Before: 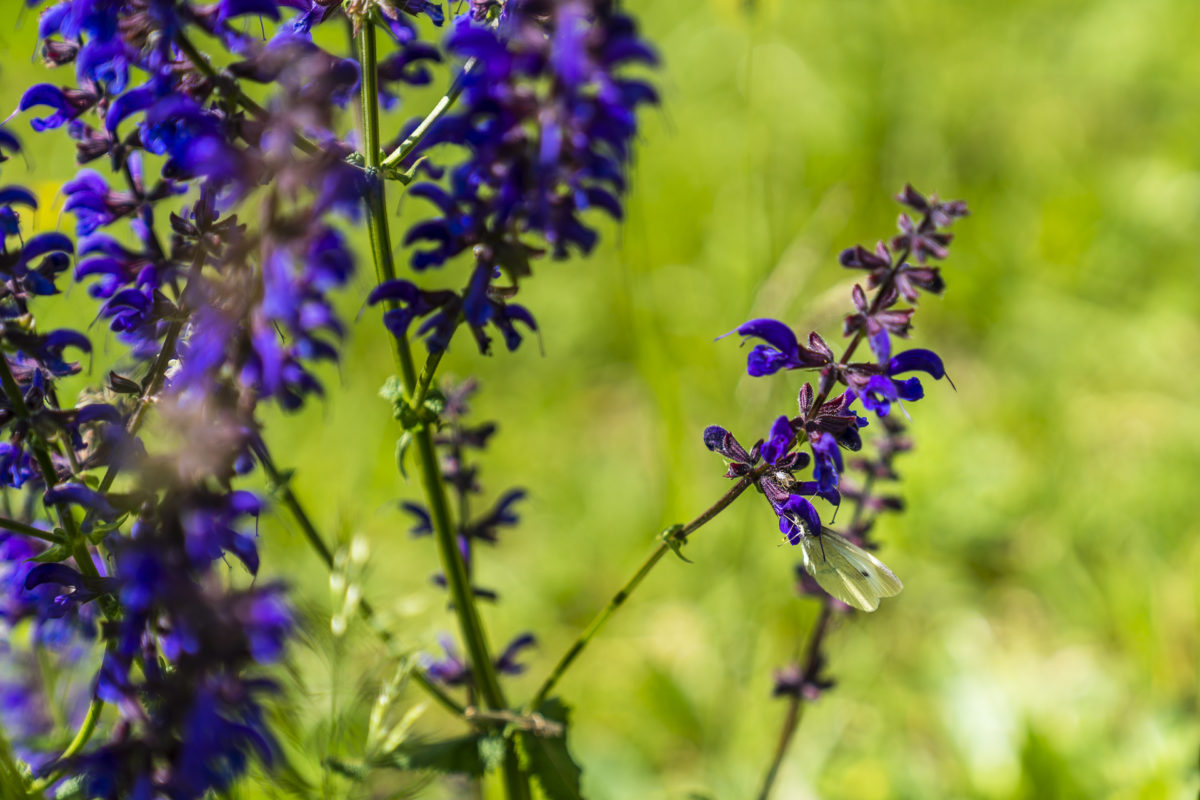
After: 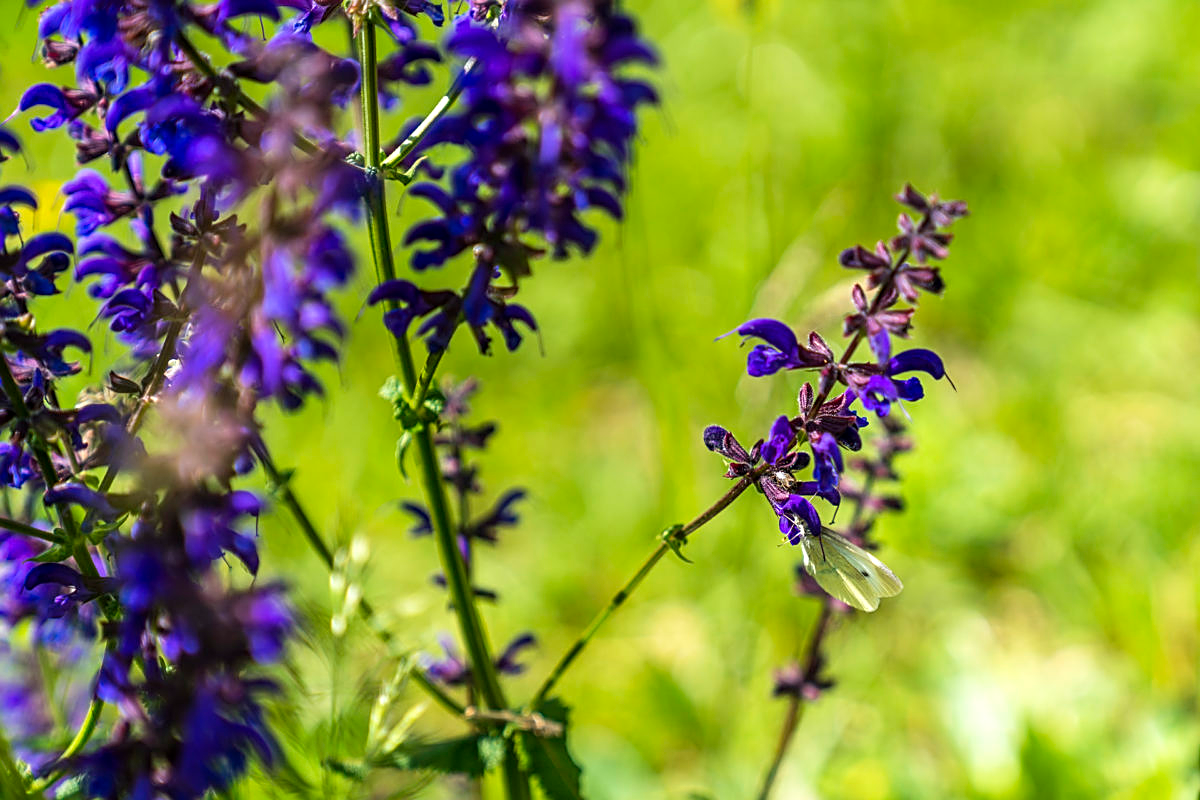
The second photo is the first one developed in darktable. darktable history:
sharpen: on, module defaults
exposure: exposure 0.251 EV, compensate exposure bias true, compensate highlight preservation false
